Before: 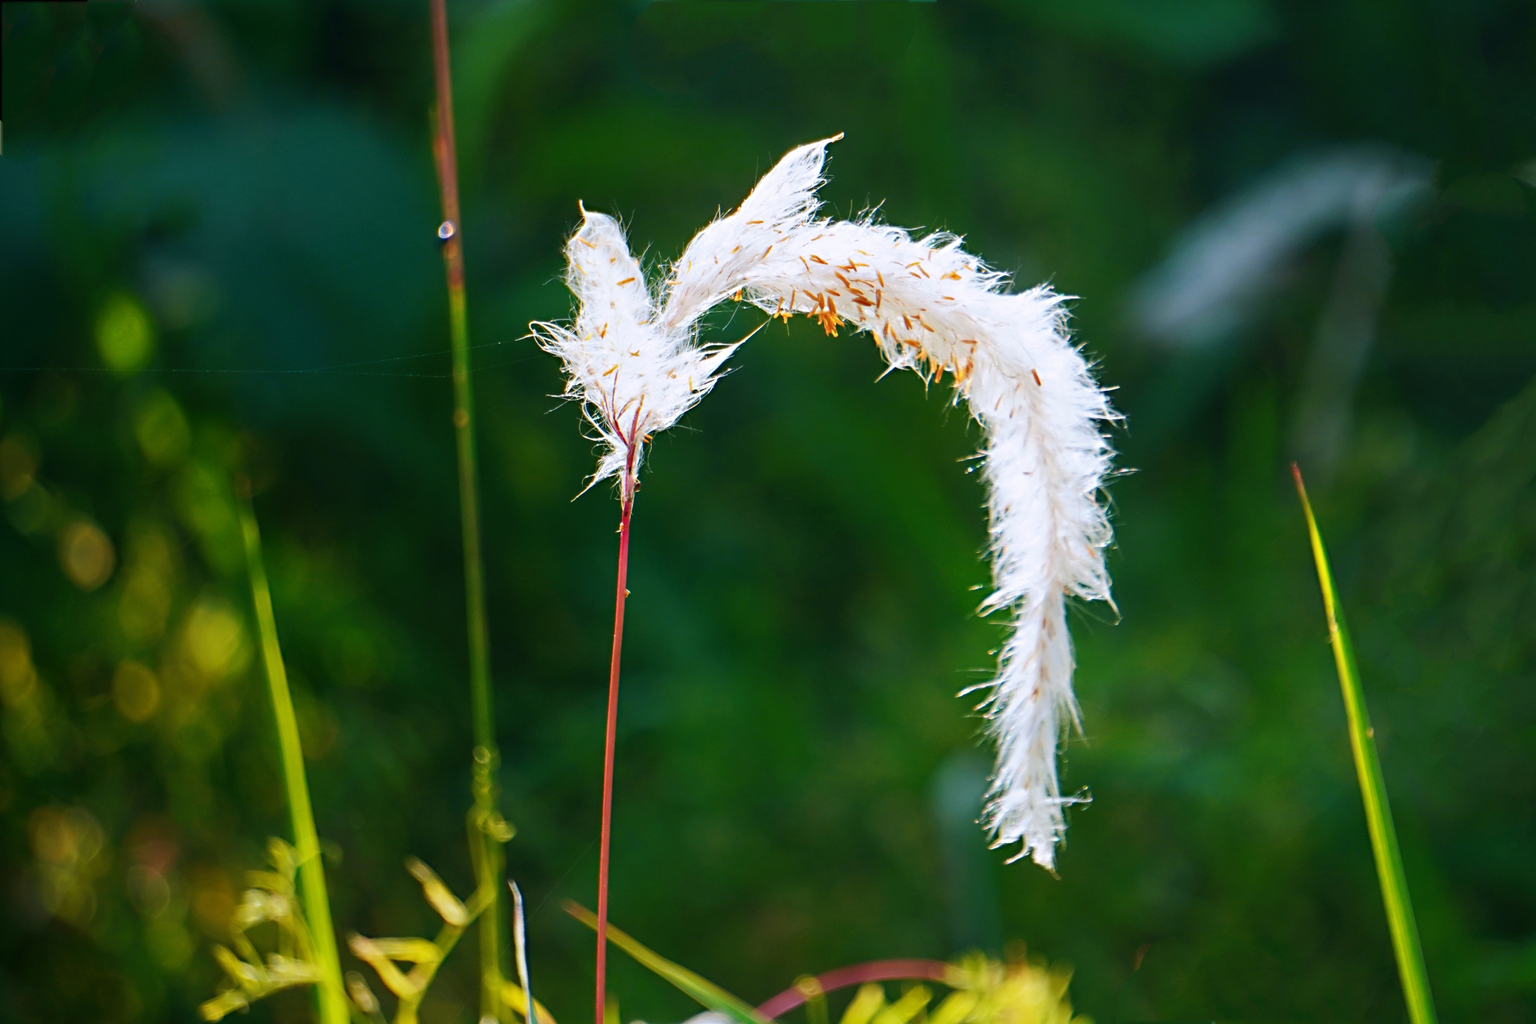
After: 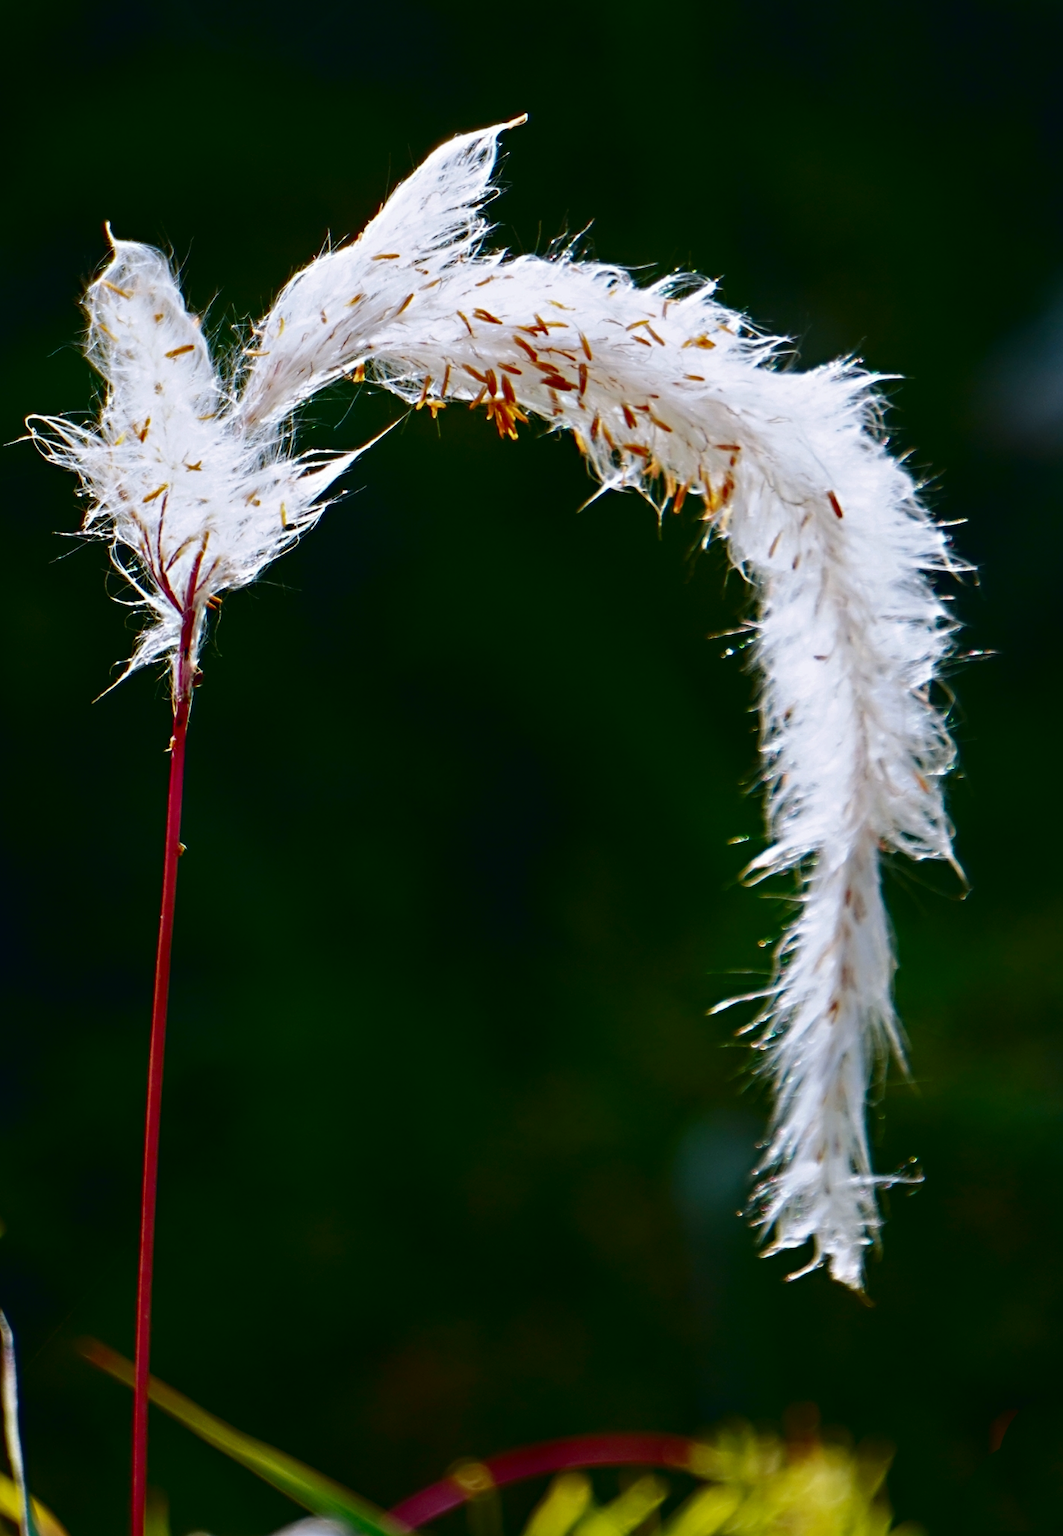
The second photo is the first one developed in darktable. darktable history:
color balance rgb: shadows lift › chroma 9.92%, shadows lift › hue 45.12°, power › luminance 3.26%, power › hue 231.93°, global offset › luminance 0.4%, global offset › chroma 0.21%, global offset › hue 255.02°
crop: left 33.452%, top 6.025%, right 23.155%
exposure: compensate highlight preservation false
contrast brightness saturation: brightness -0.52
